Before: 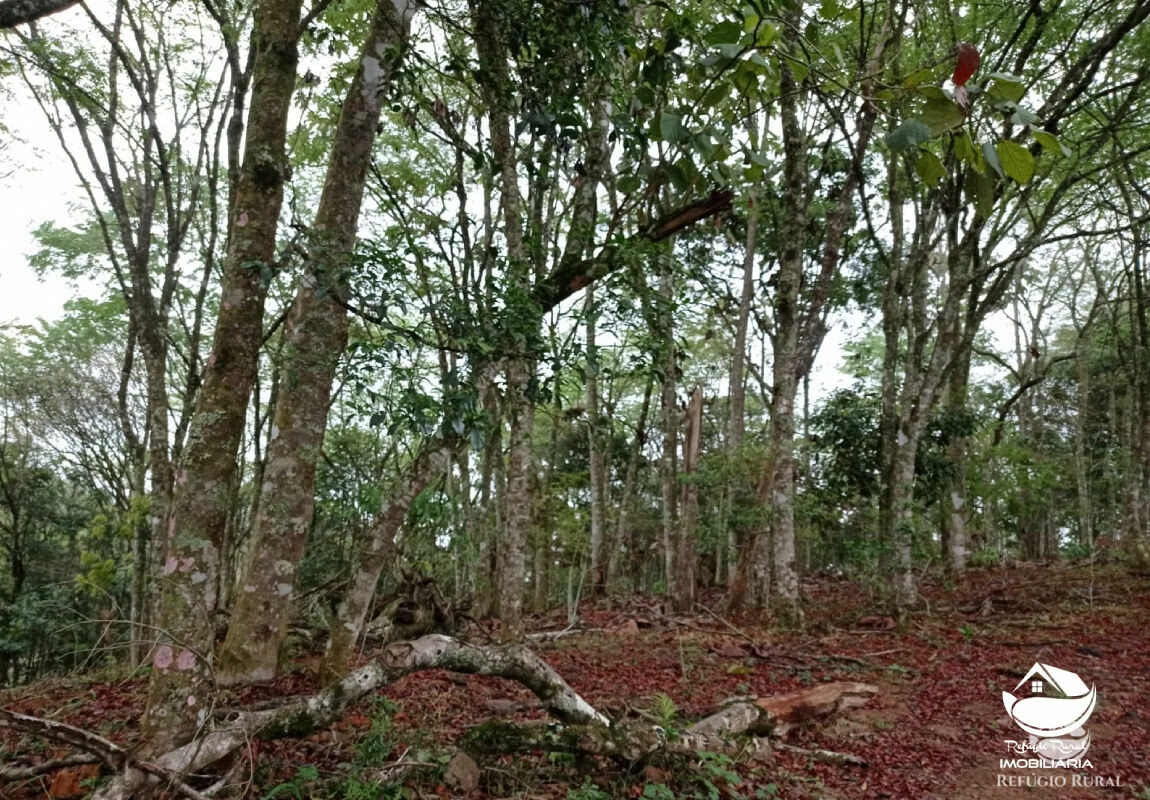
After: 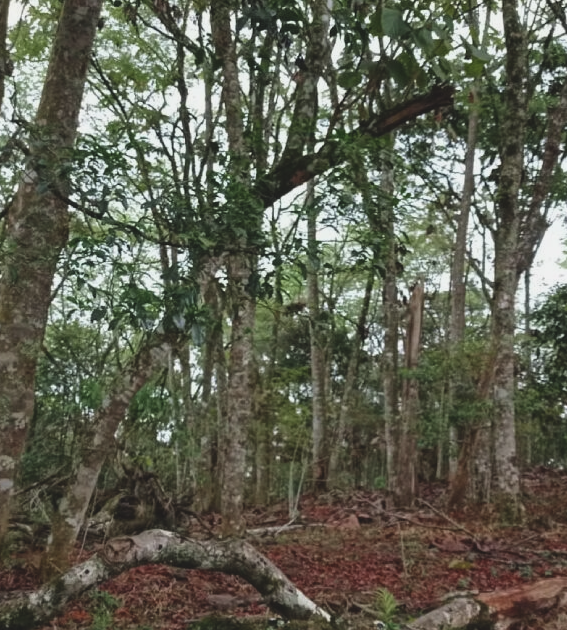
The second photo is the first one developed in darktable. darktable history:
exposure: black level correction -0.014, exposure -0.187 EV, compensate exposure bias true, compensate highlight preservation false
crop and rotate: angle 0.013°, left 24.316%, top 13.18%, right 26.317%, bottom 8.079%
